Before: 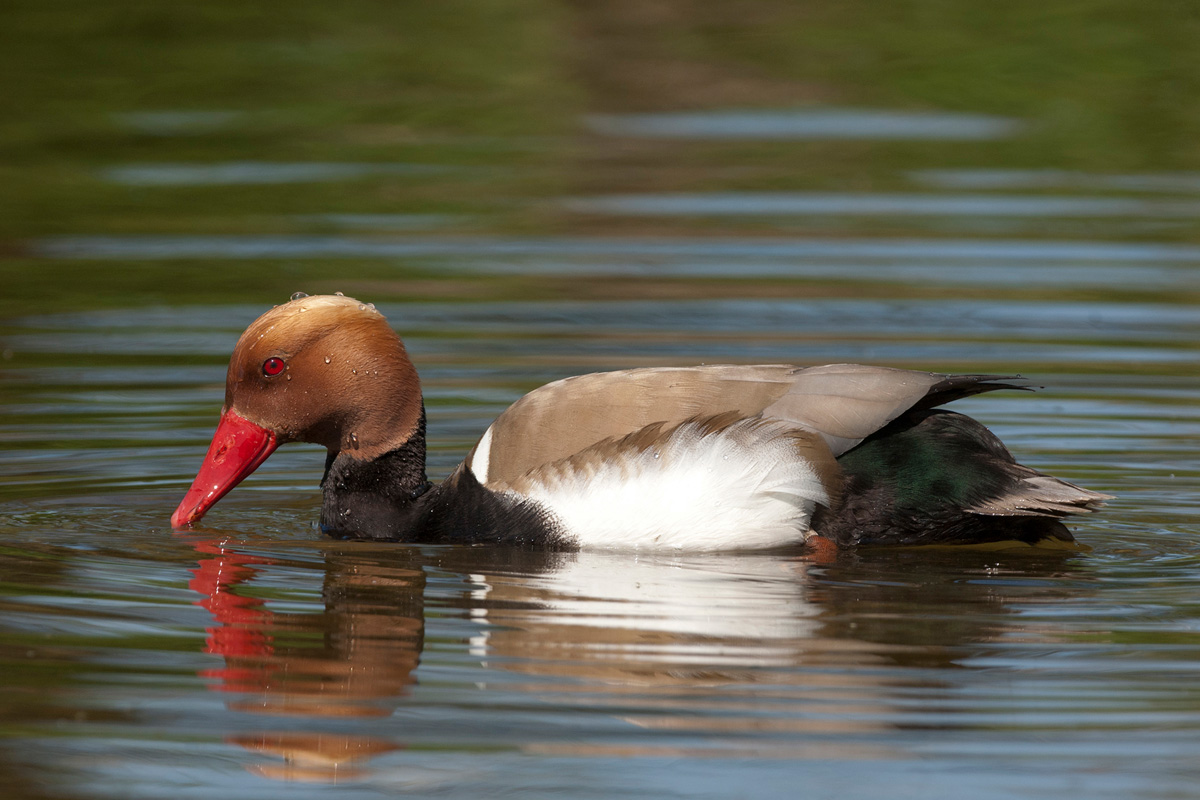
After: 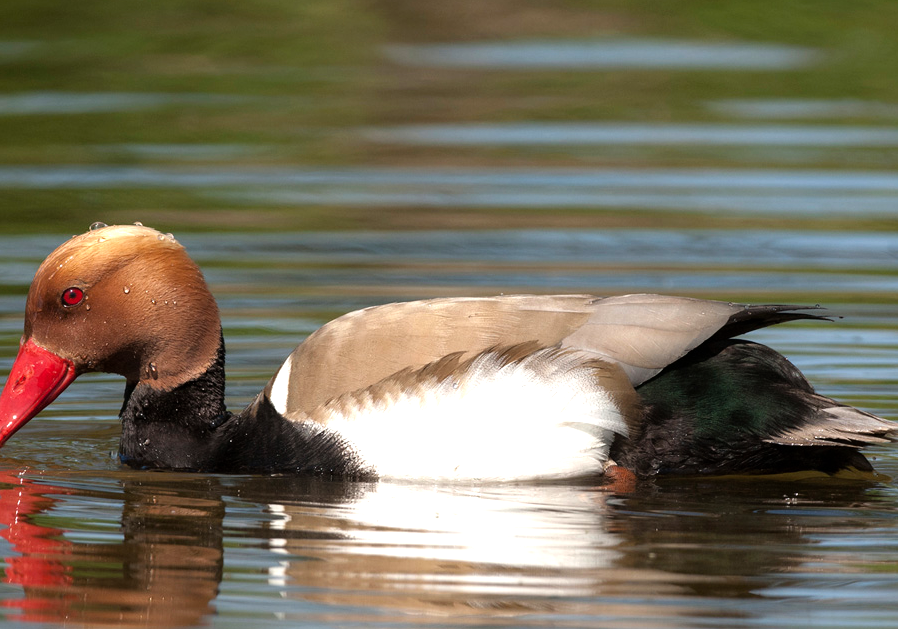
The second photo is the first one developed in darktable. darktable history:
tone equalizer: -8 EV -0.729 EV, -7 EV -0.677 EV, -6 EV -0.611 EV, -5 EV -0.397 EV, -3 EV 0.396 EV, -2 EV 0.6 EV, -1 EV 0.677 EV, +0 EV 0.78 EV
crop: left 16.819%, top 8.792%, right 8.28%, bottom 12.516%
